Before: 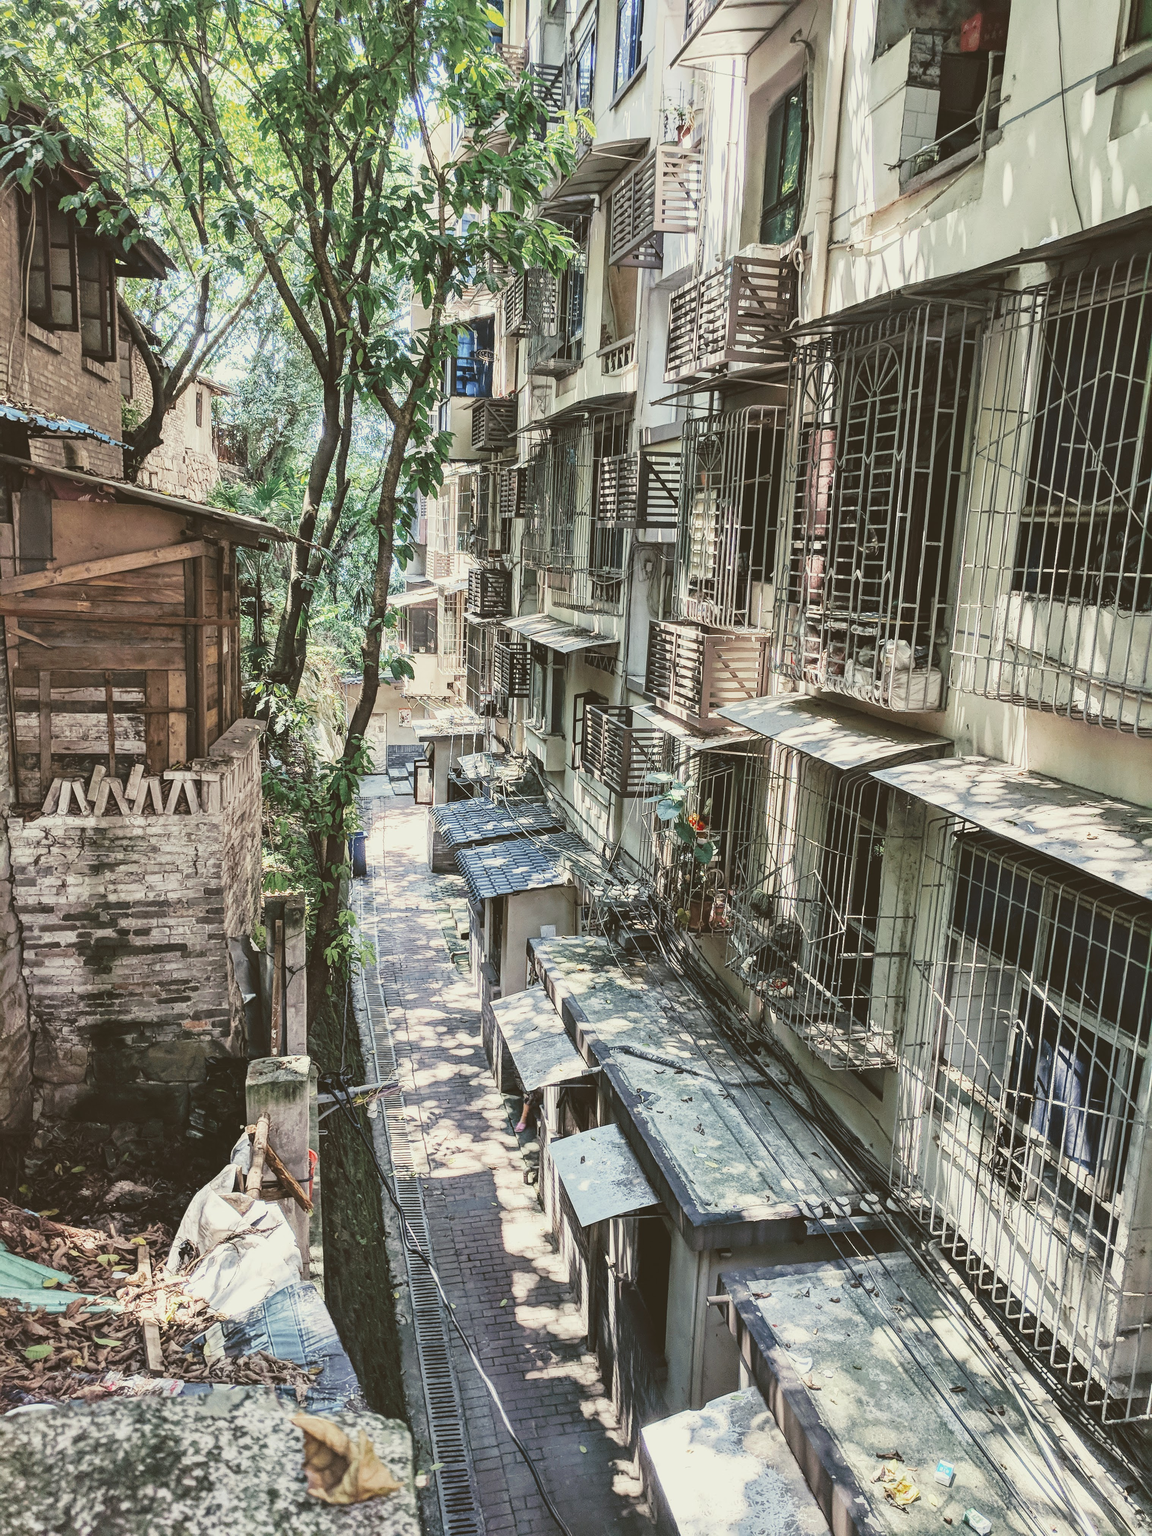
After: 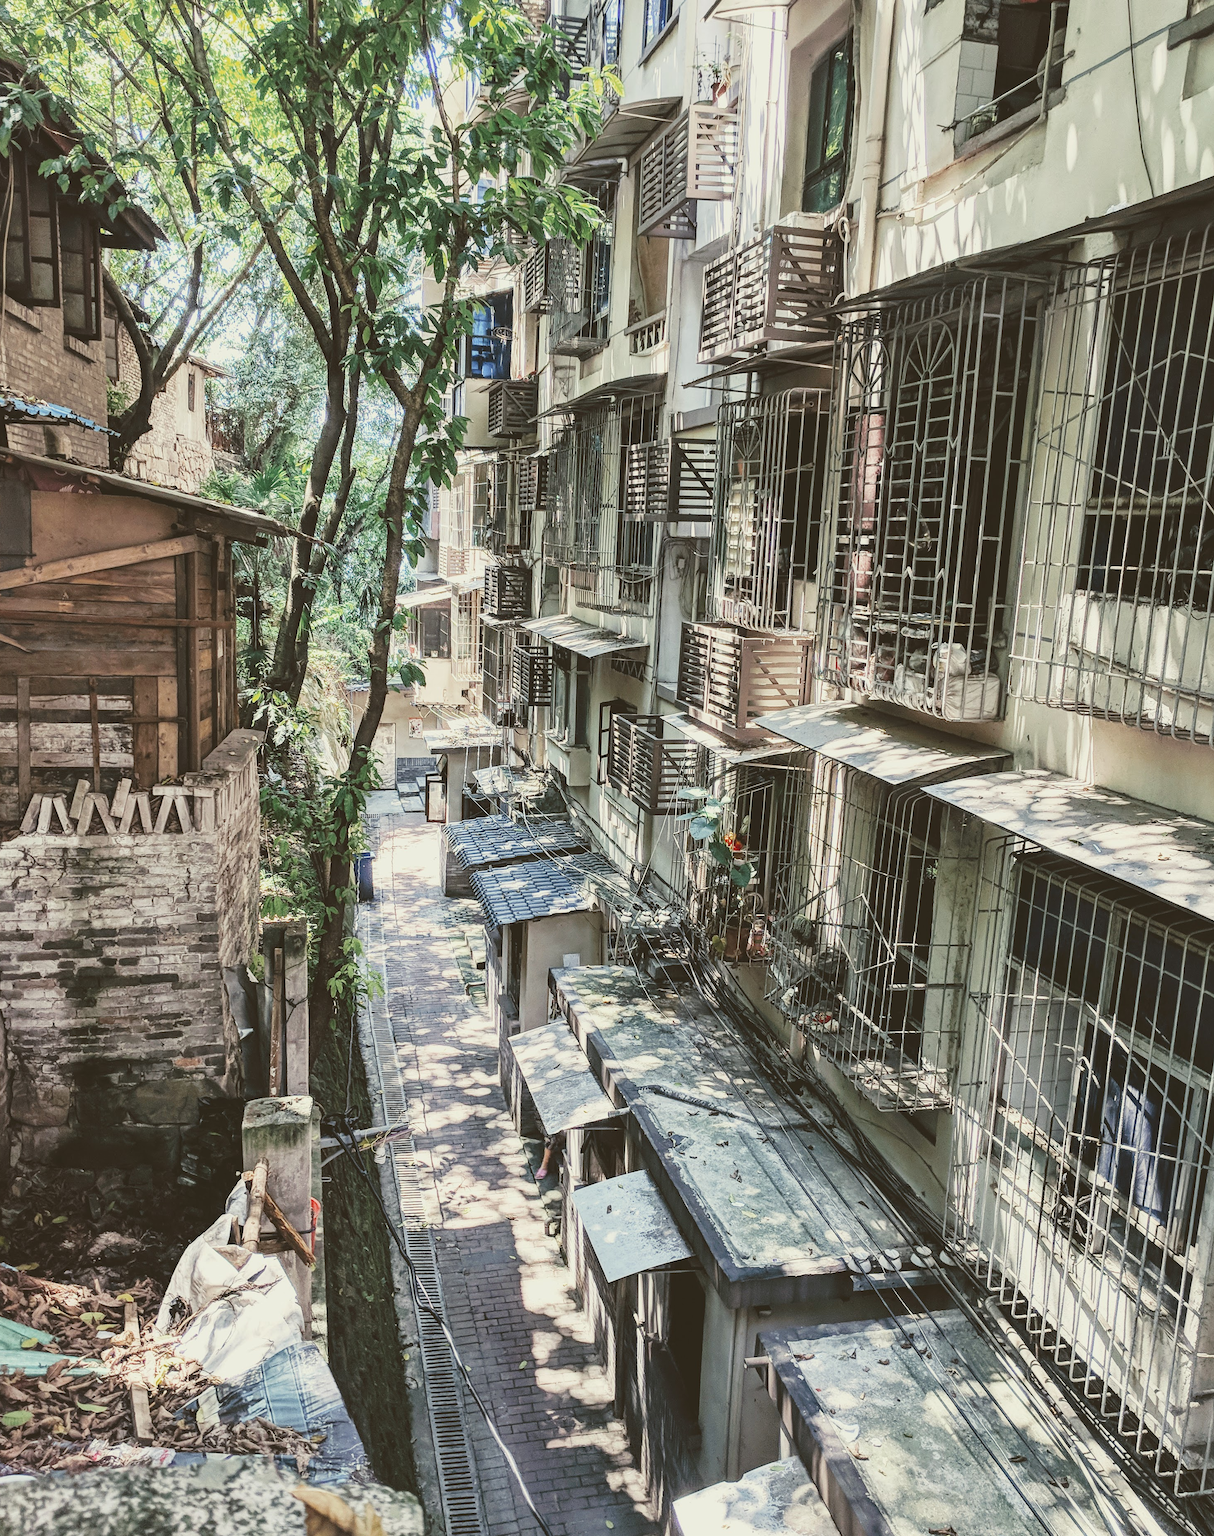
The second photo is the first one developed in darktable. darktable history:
crop: left 2.05%, top 3.223%, right 1.088%, bottom 4.913%
